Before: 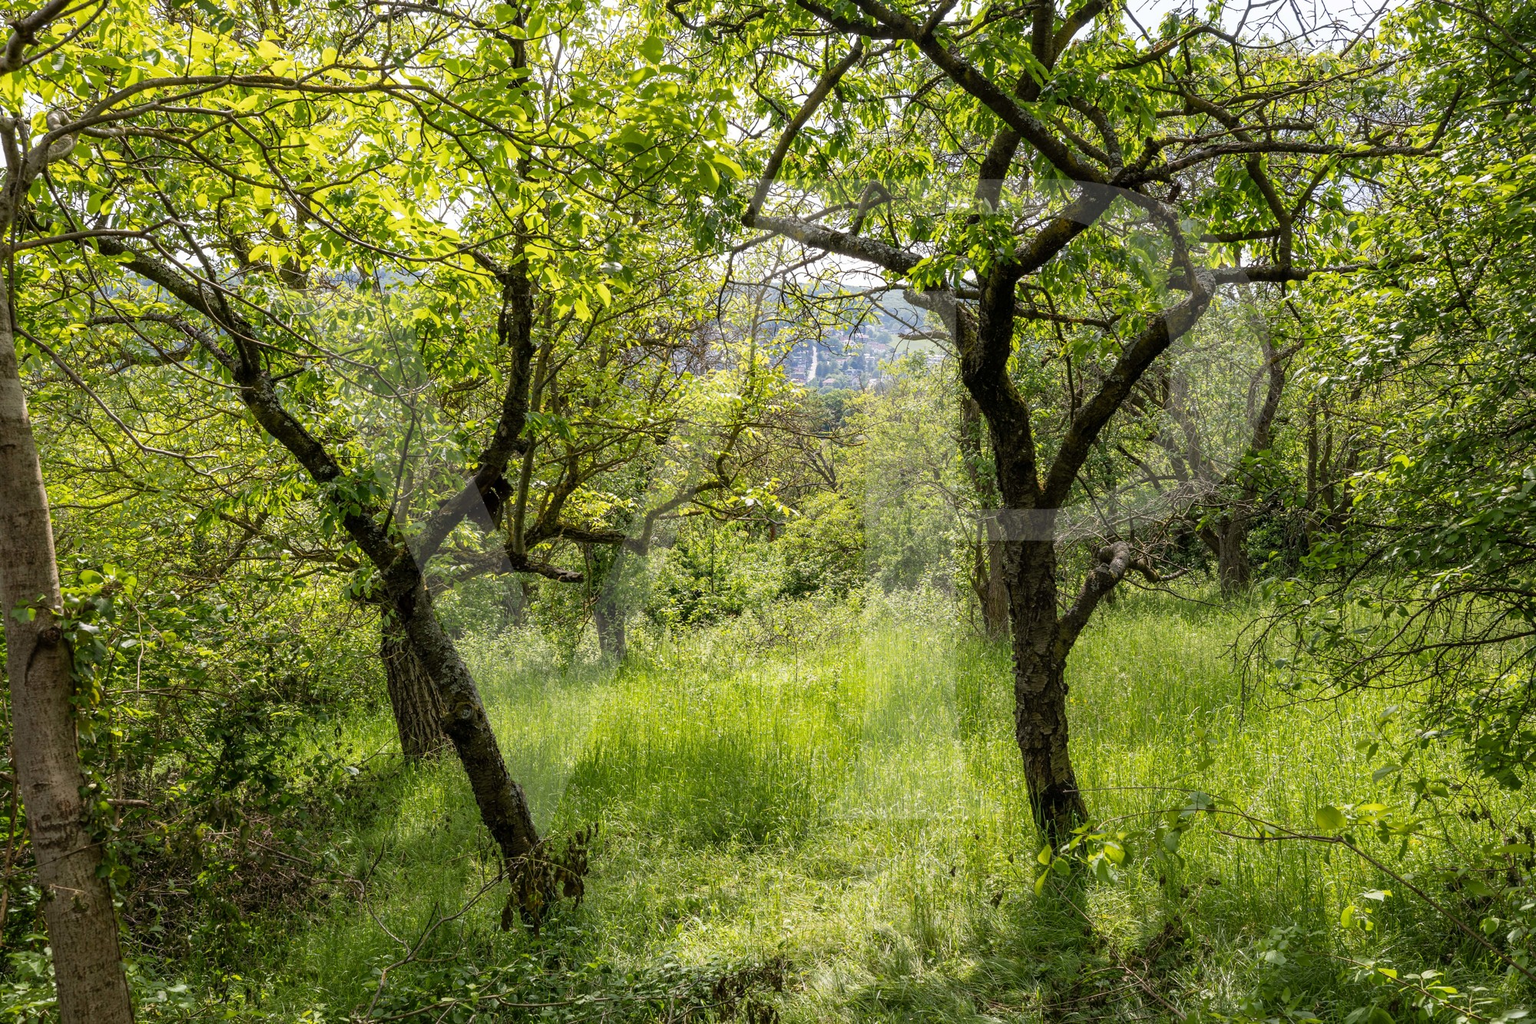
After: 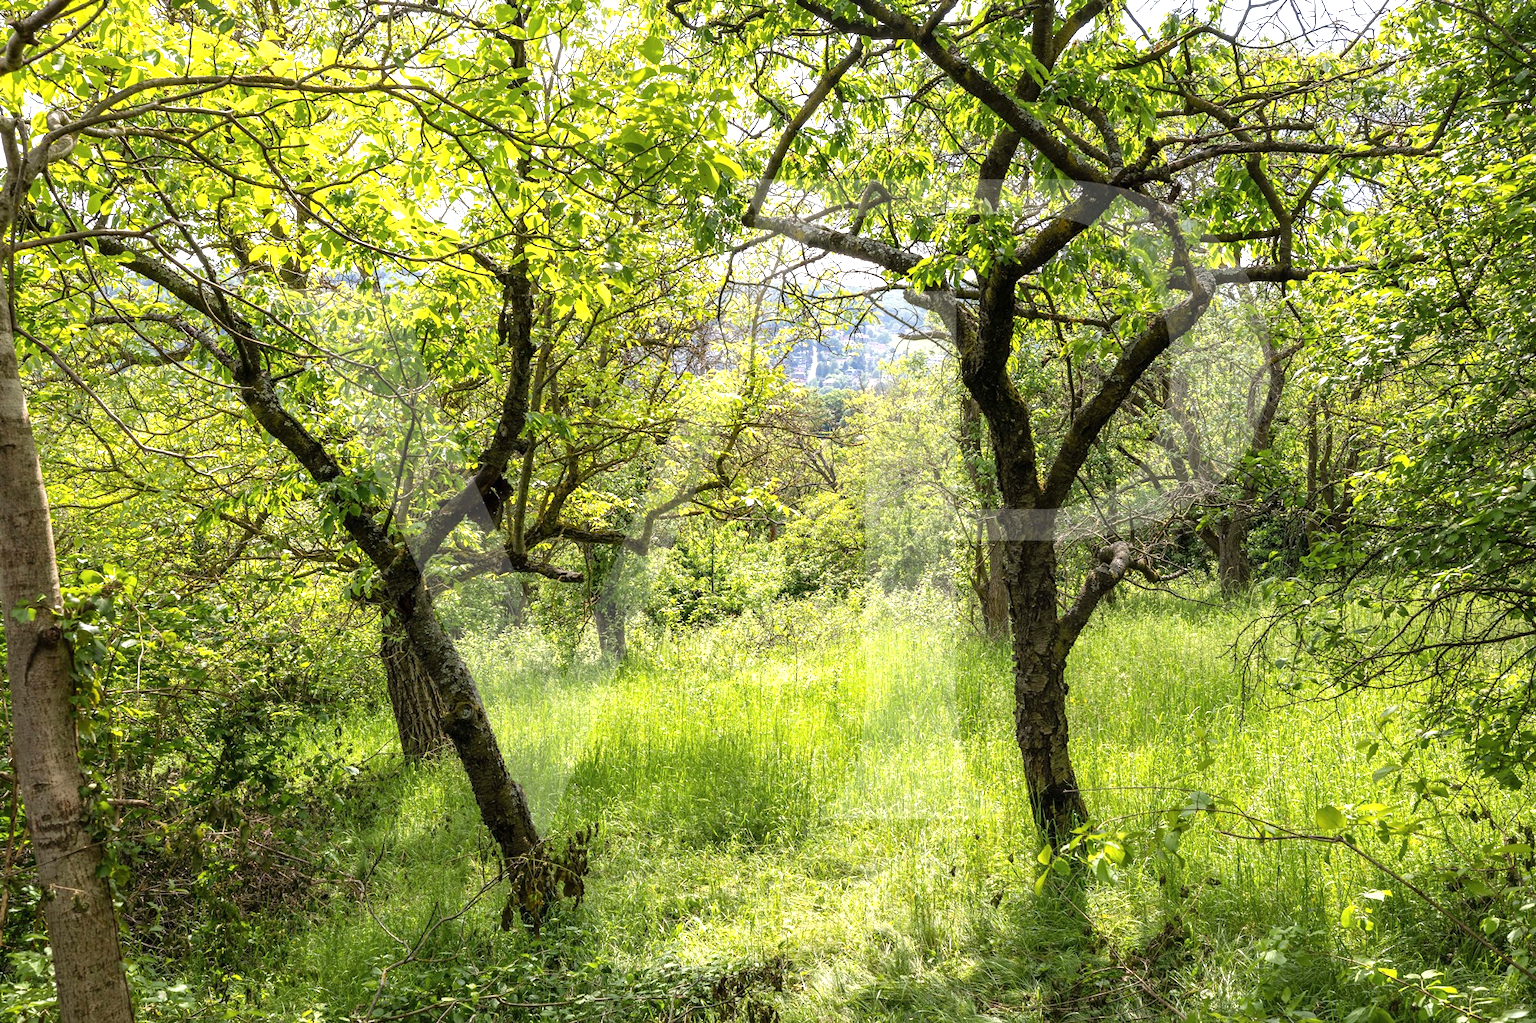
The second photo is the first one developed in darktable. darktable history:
exposure: black level correction 0, exposure 0.691 EV, compensate highlight preservation false
color zones: curves: ch0 [(0.25, 0.5) (0.463, 0.627) (0.484, 0.637) (0.75, 0.5)]
